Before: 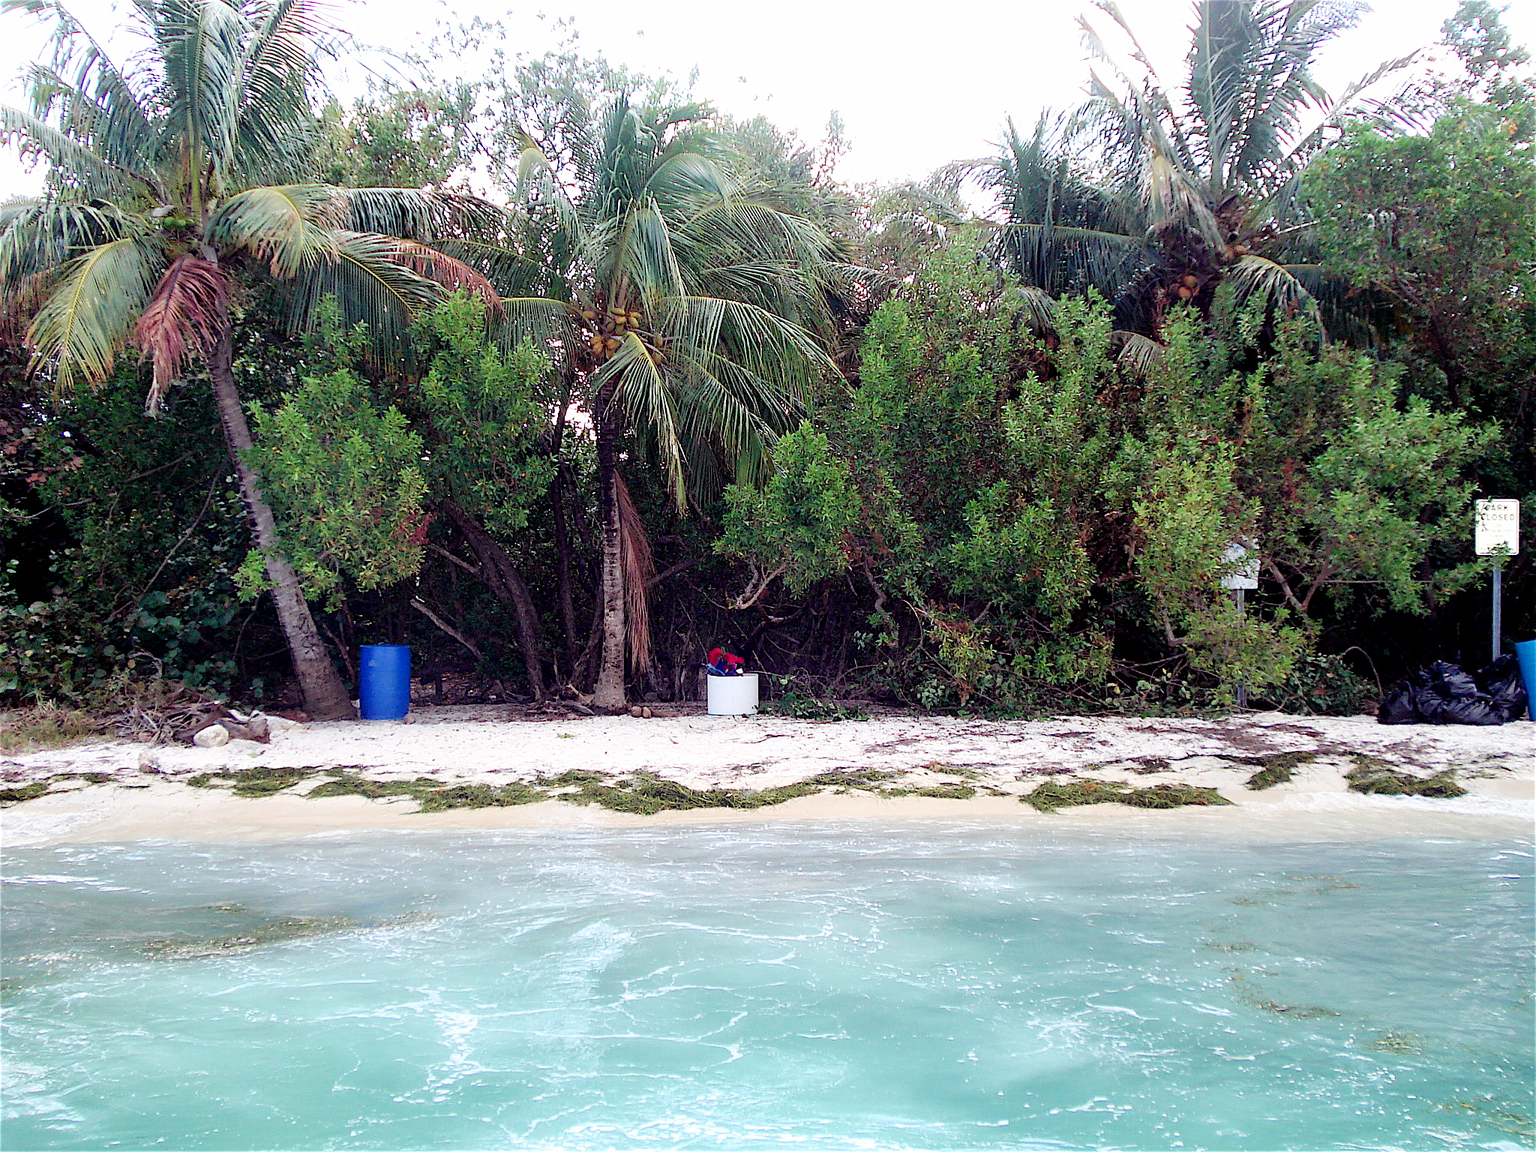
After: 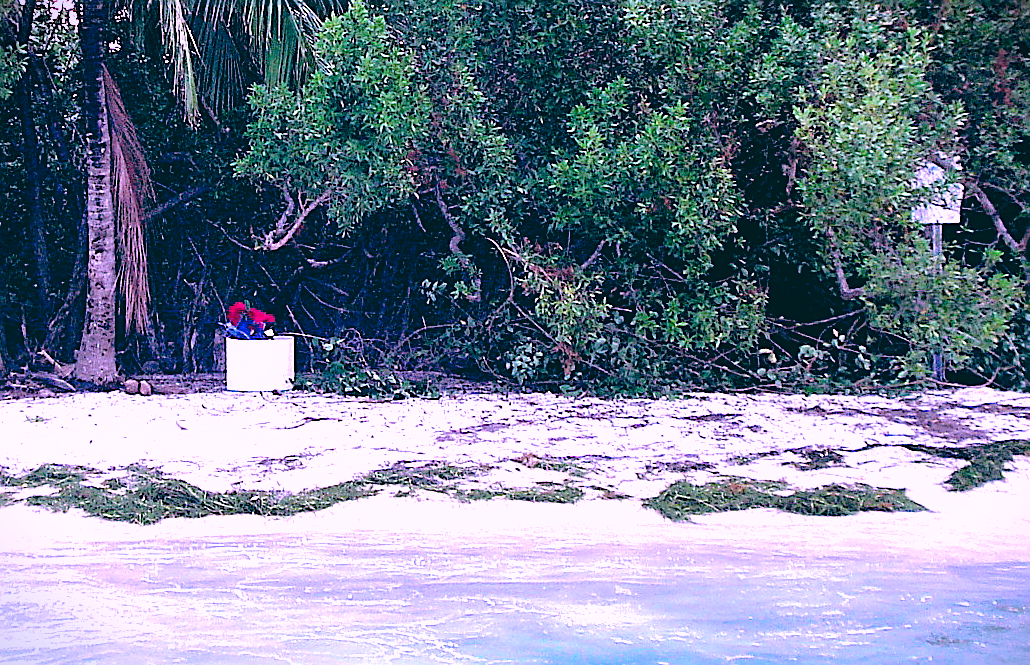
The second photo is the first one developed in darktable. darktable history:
sharpen: on, module defaults
levels: levels [0, 0.476, 0.951]
shadows and highlights: on, module defaults
tone curve: curves: ch0 [(0, 0) (0.081, 0.044) (0.192, 0.125) (0.283, 0.238) (0.416, 0.449) (0.495, 0.524) (0.686, 0.743) (0.826, 0.865) (0.978, 0.988)]; ch1 [(0, 0) (0.161, 0.092) (0.35, 0.33) (0.392, 0.392) (0.427, 0.426) (0.479, 0.472) (0.505, 0.497) (0.521, 0.514) (0.547, 0.568) (0.579, 0.597) (0.625, 0.627) (0.678, 0.733) (1, 1)]; ch2 [(0, 0) (0.346, 0.362) (0.404, 0.427) (0.502, 0.495) (0.531, 0.523) (0.549, 0.554) (0.582, 0.596) (0.629, 0.642) (0.717, 0.678) (1, 1)], color space Lab, independent channels, preserve colors none
color balance: lift [1.005, 0.99, 1.007, 1.01], gamma [1, 0.979, 1.011, 1.021], gain [0.923, 1.098, 1.025, 0.902], input saturation 90.45%, contrast 7.73%, output saturation 105.91%
vignetting: fall-off start 100%, brightness -0.406, saturation -0.3, width/height ratio 1.324, dithering 8-bit output, unbound false
crop: left 35.03%, top 36.625%, right 14.663%, bottom 20.057%
white balance: red 0.98, blue 1.61
